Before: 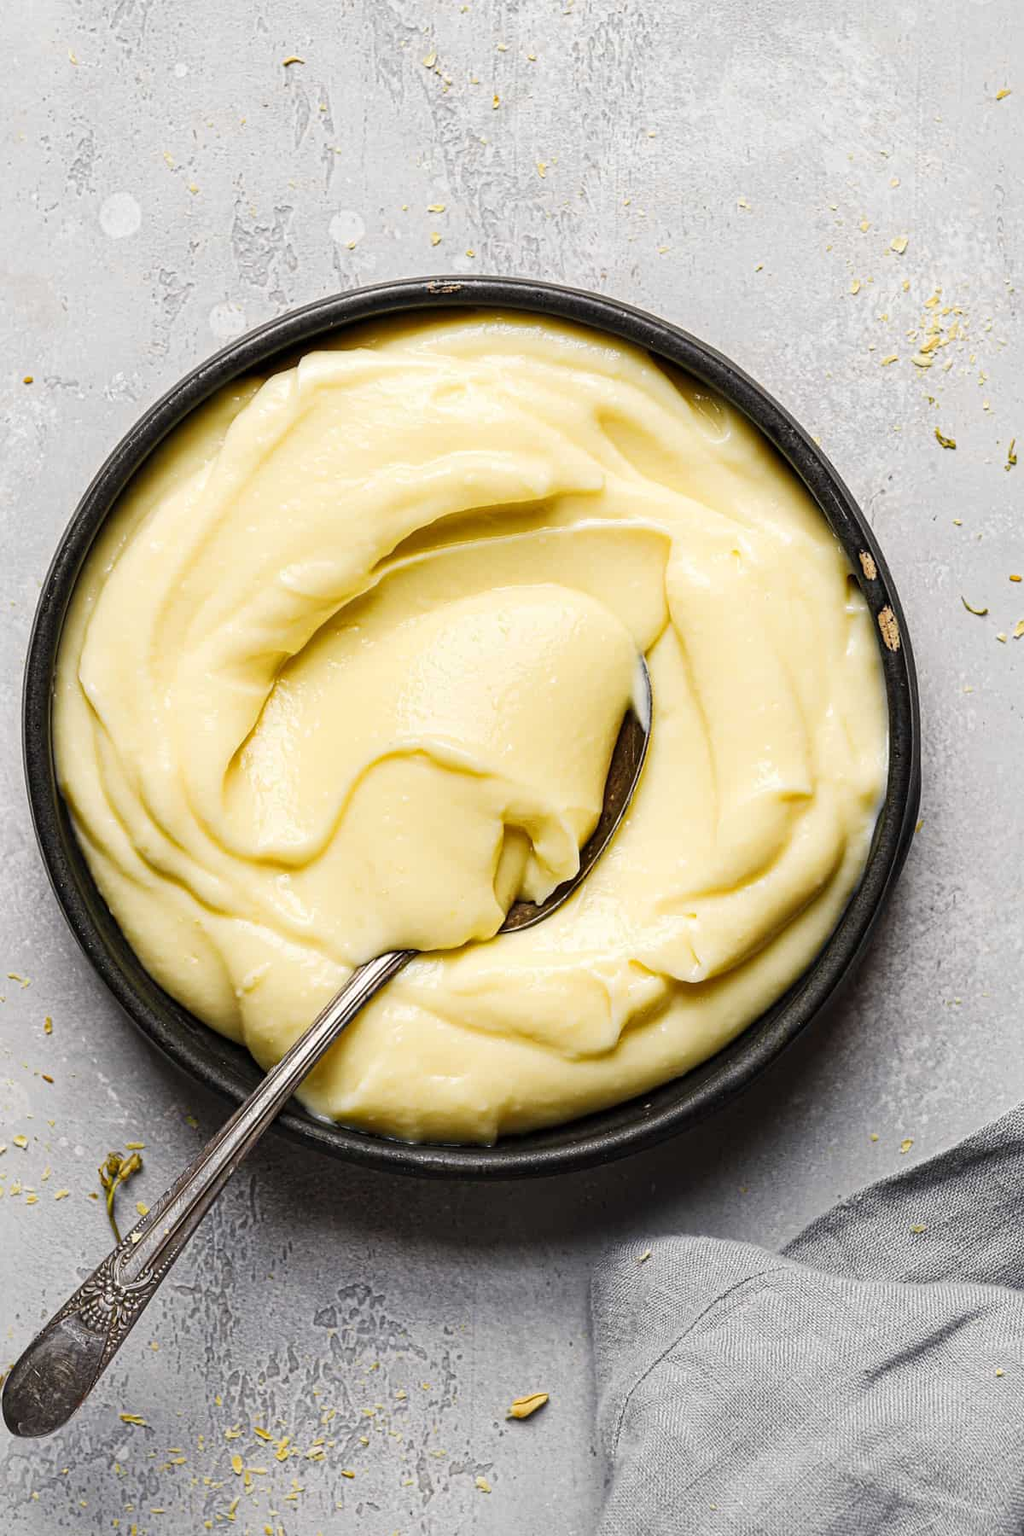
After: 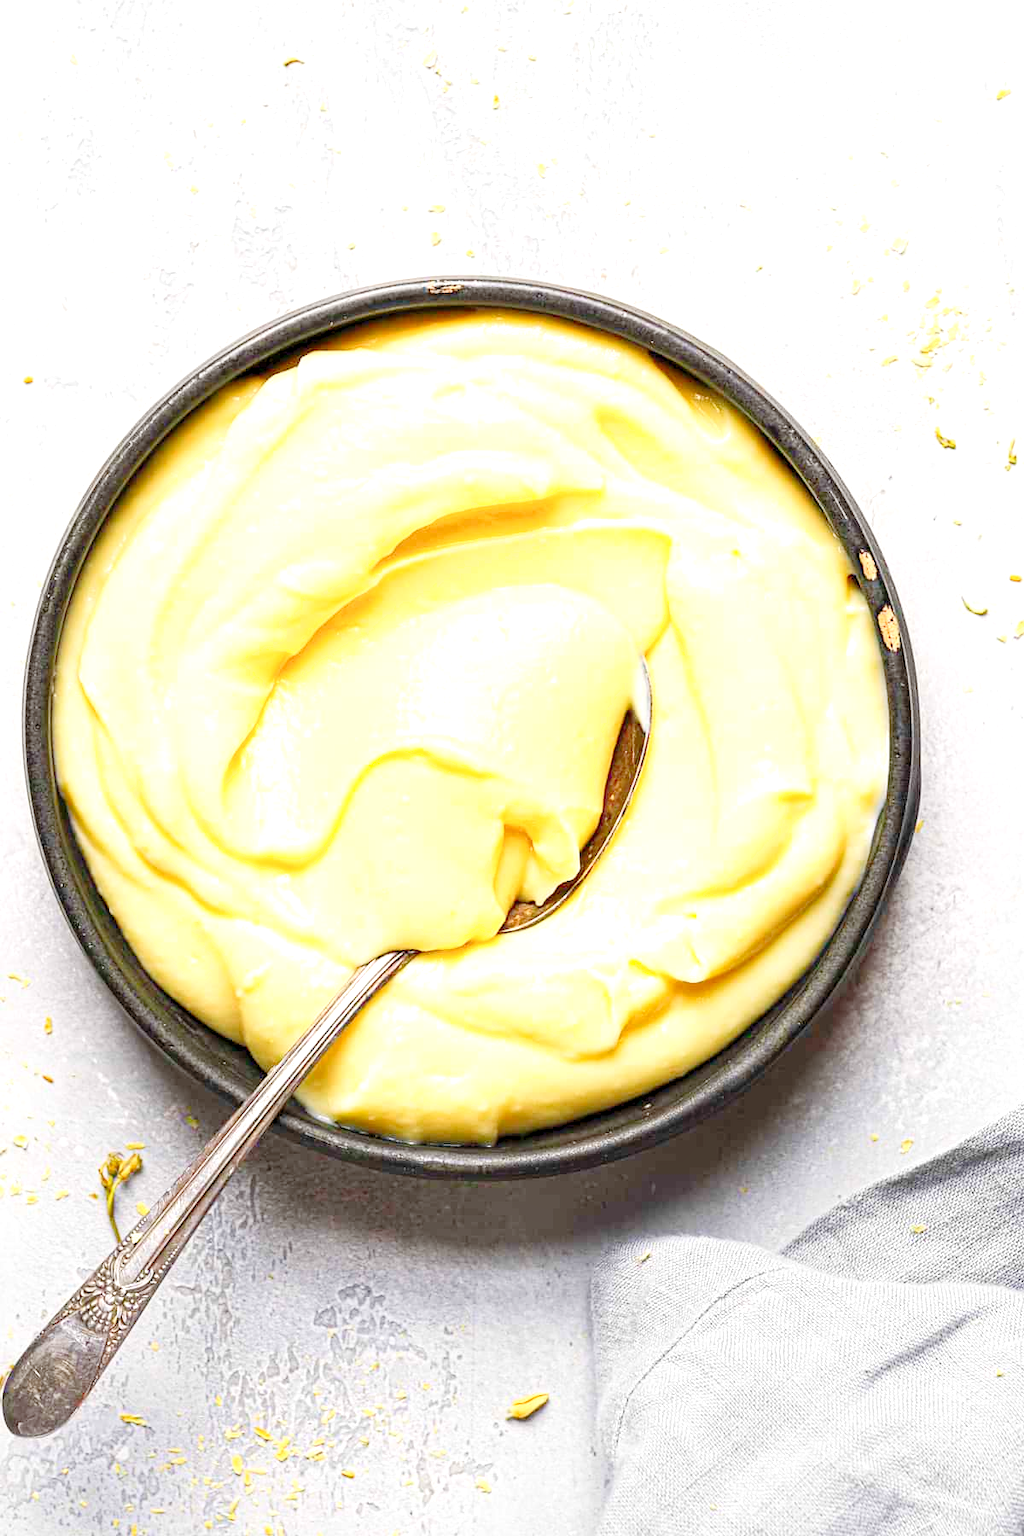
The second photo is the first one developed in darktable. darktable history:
shadows and highlights: shadows -30.54, highlights 30.19
levels: levels [0.008, 0.318, 0.836]
exposure: exposure 0.127 EV, compensate highlight preservation false
